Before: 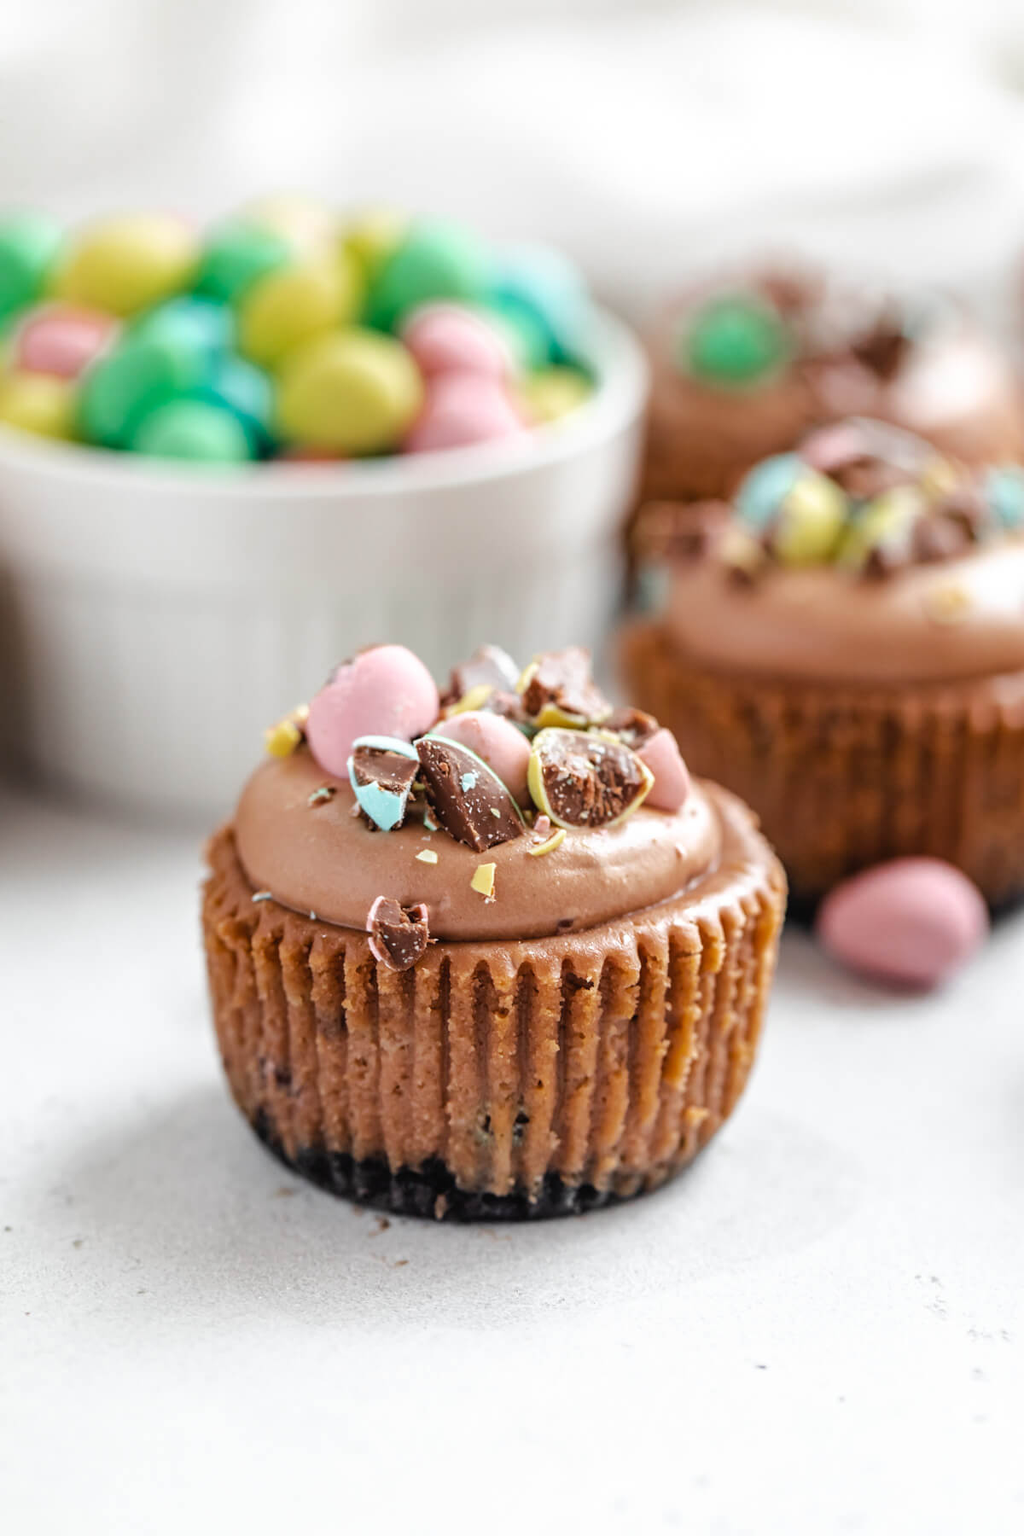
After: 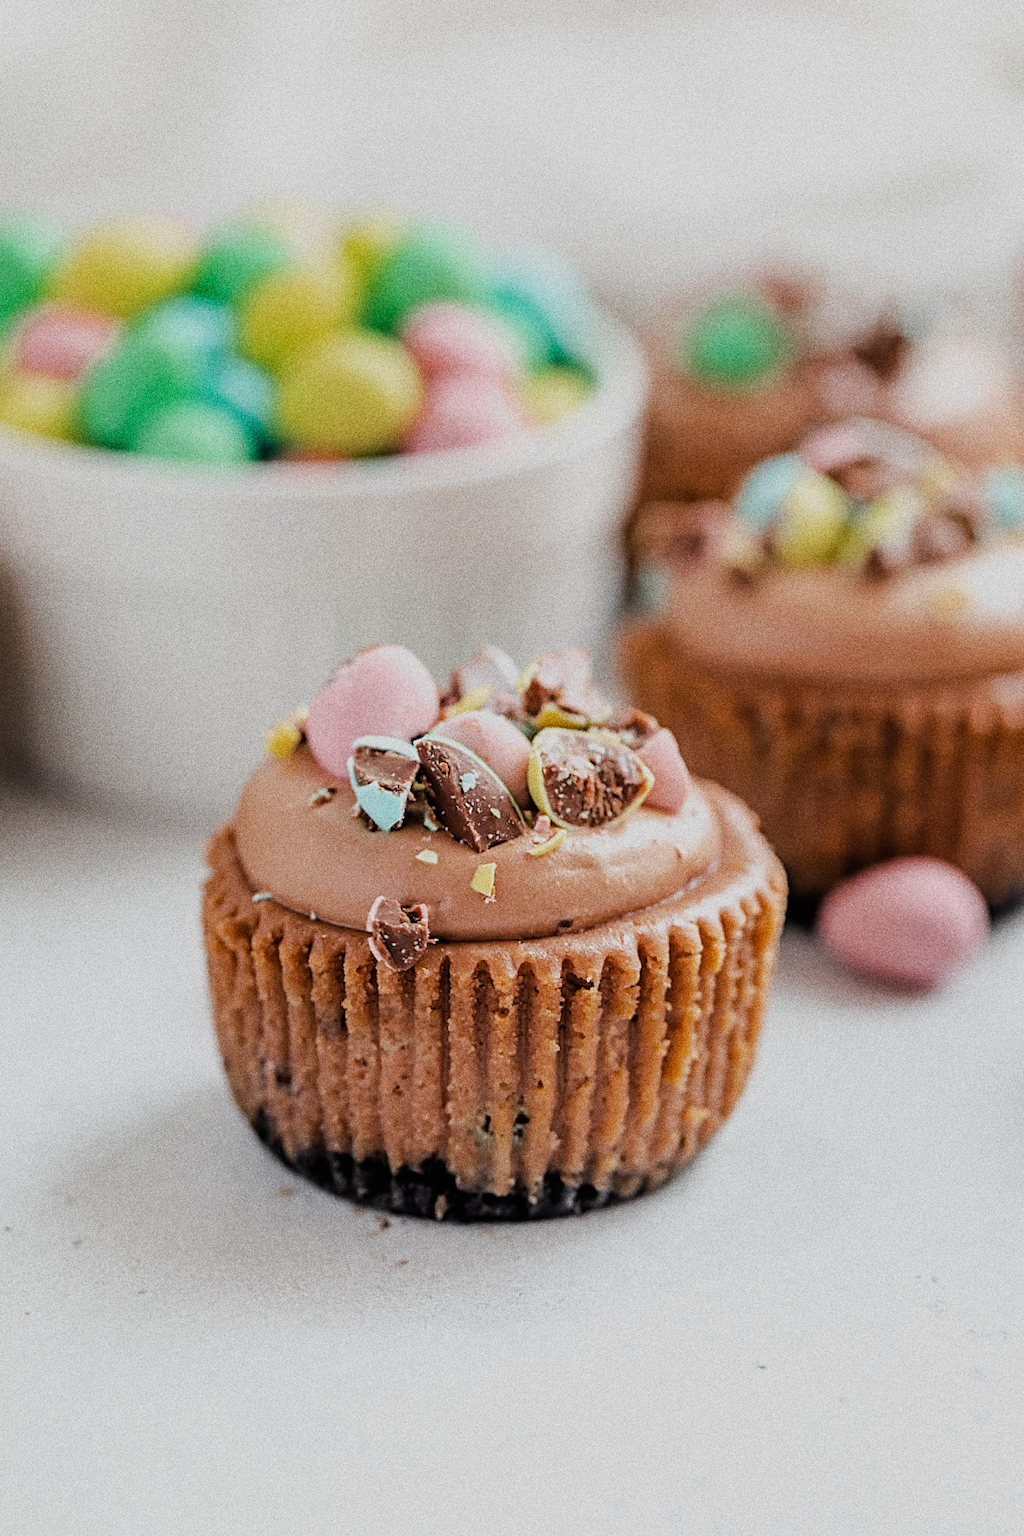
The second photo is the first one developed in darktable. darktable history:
sharpen: on, module defaults
filmic rgb: black relative exposure -7.65 EV, white relative exposure 4.56 EV, hardness 3.61
grain: strength 49.07%
